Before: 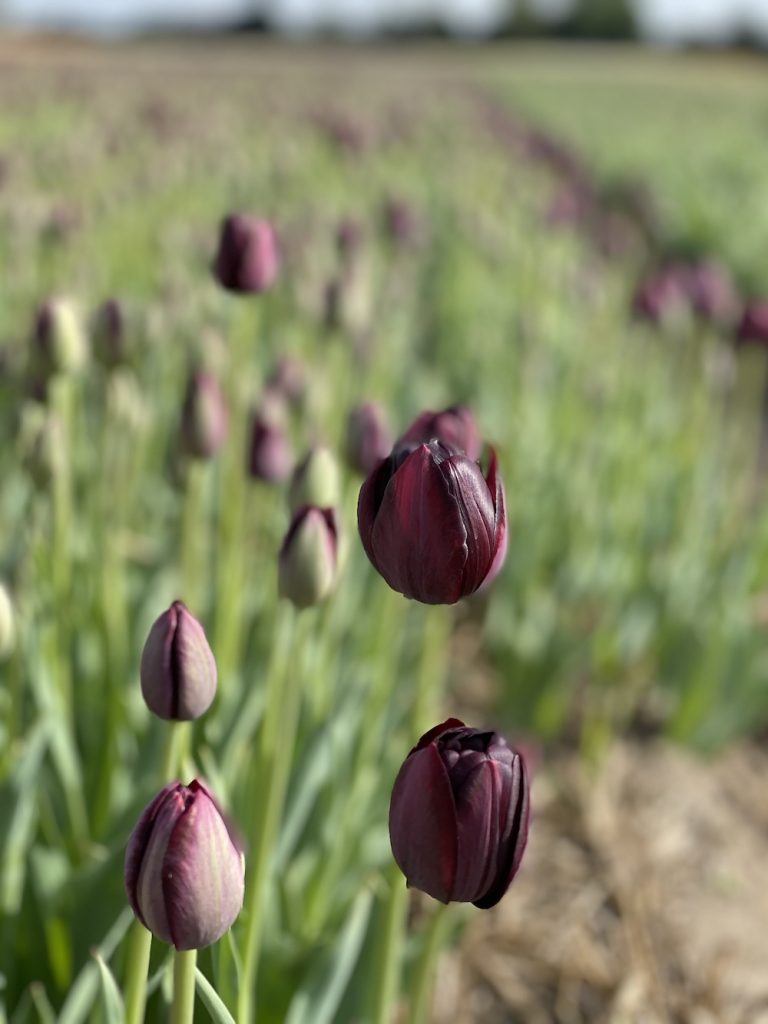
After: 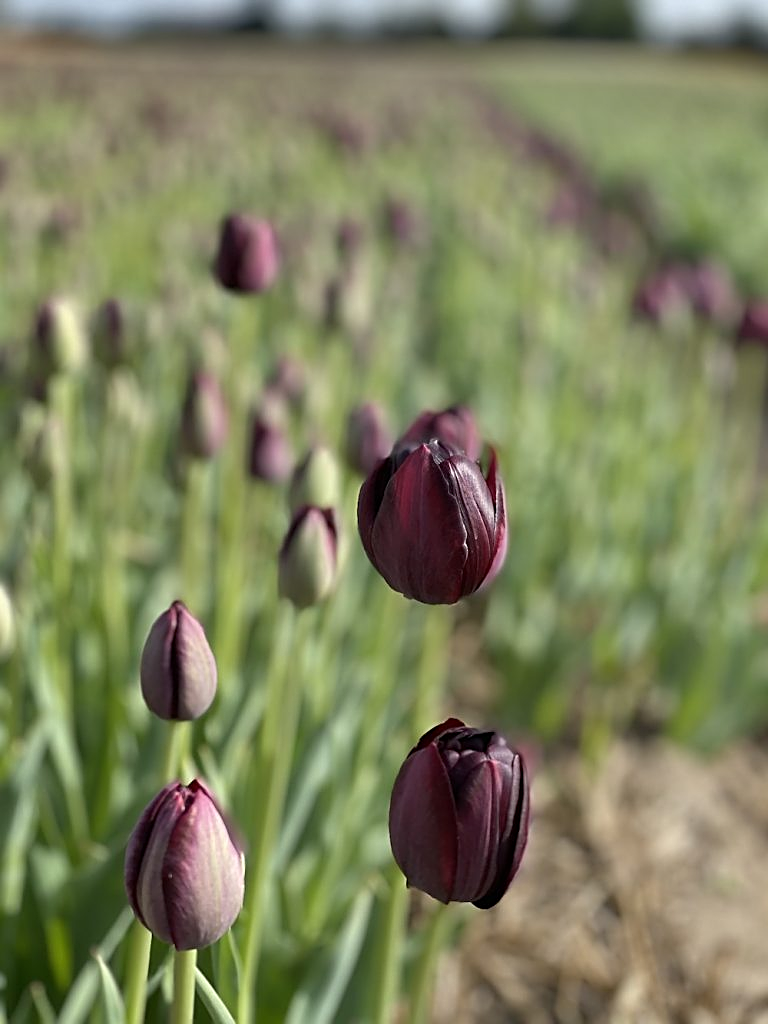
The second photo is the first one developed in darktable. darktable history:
sharpen: on, module defaults
shadows and highlights: white point adjustment 0.1, highlights -70, soften with gaussian
